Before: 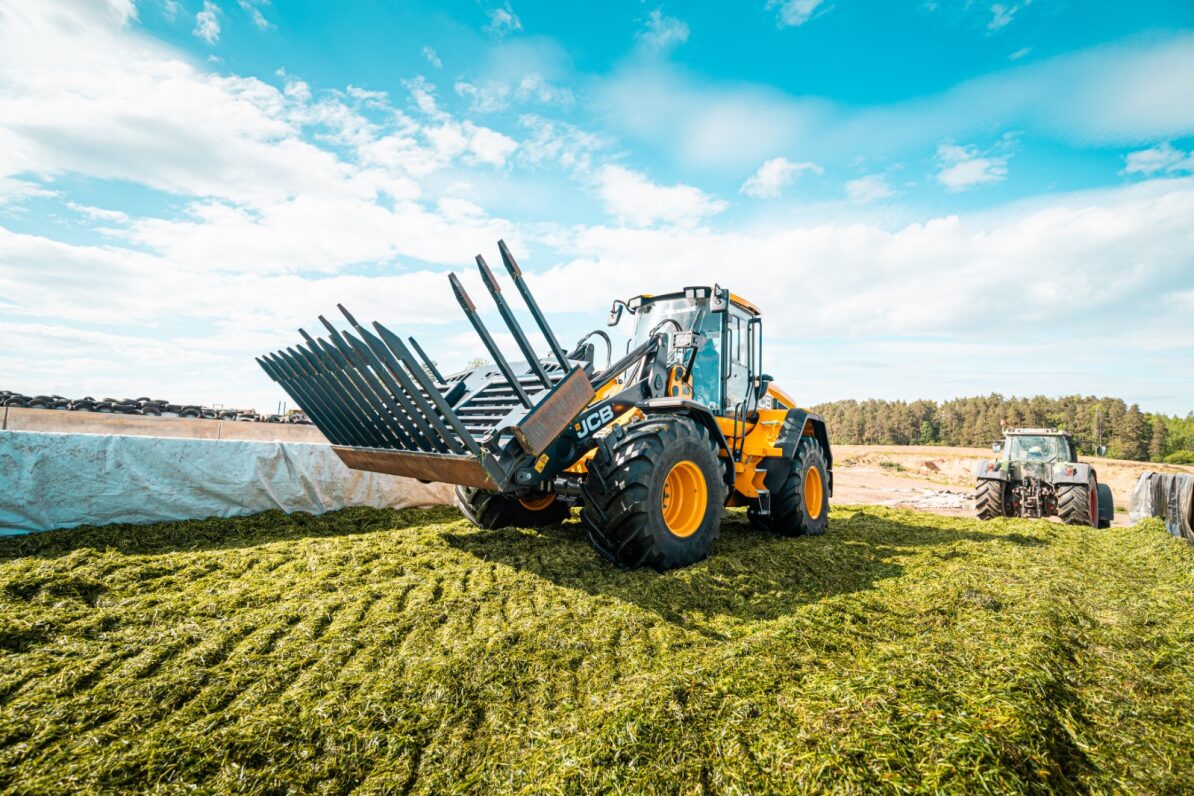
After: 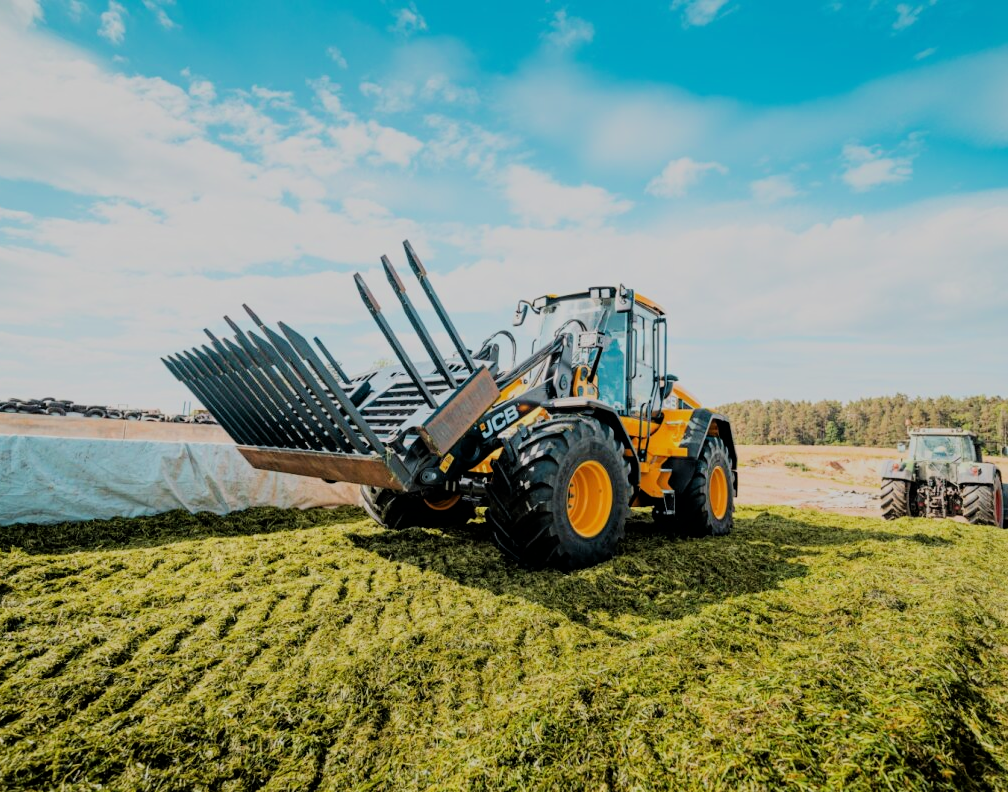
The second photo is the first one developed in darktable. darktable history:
crop: left 8.026%, right 7.374%
filmic rgb: black relative exposure -6.15 EV, white relative exposure 6.96 EV, hardness 2.23, color science v6 (2022)
